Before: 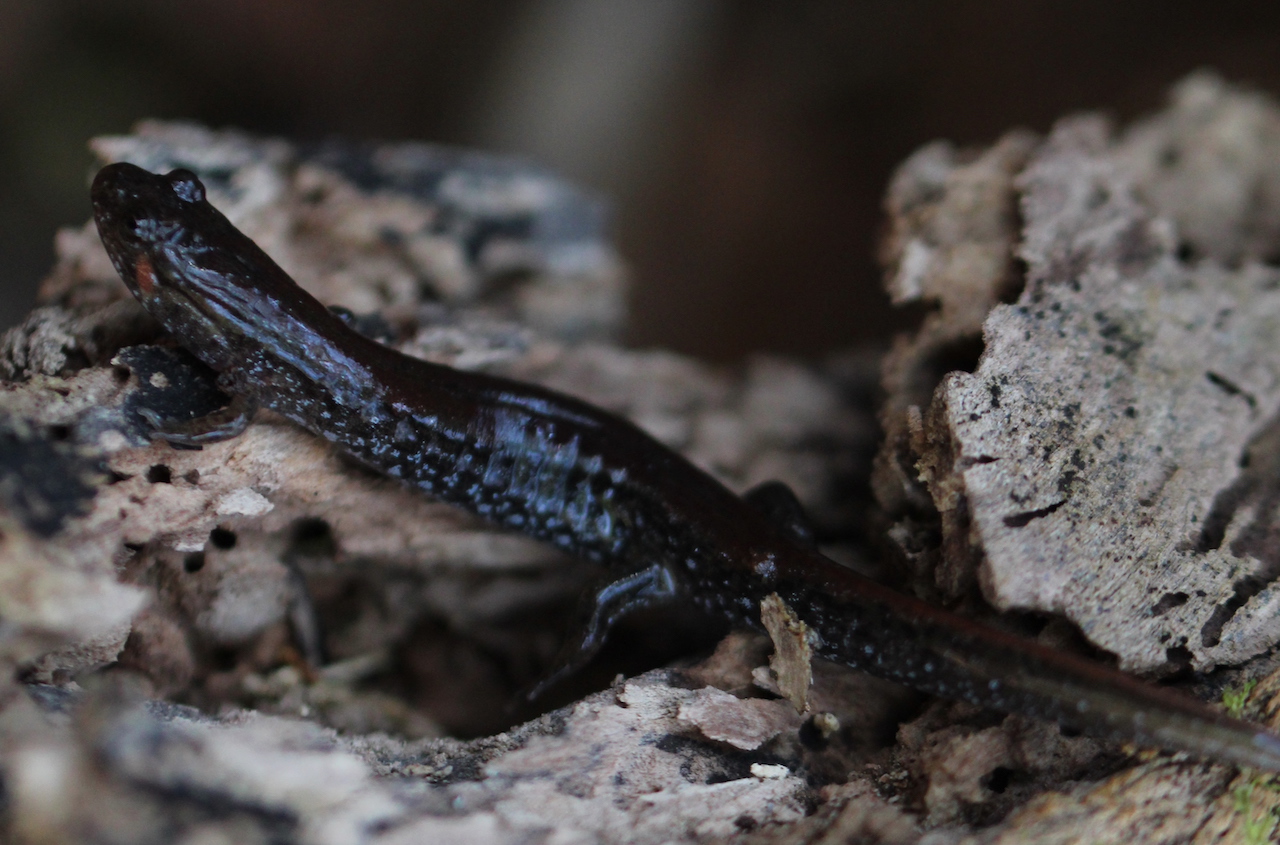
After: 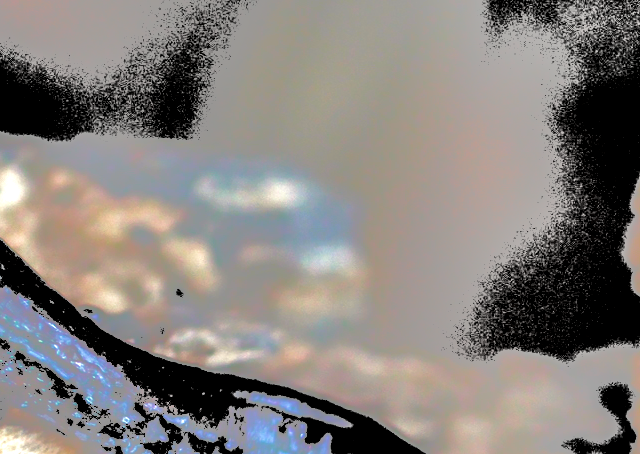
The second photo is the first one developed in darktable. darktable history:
velvia: strength 27.03%
local contrast: highlights 119%, shadows 42%, detail 294%
crop: left 19.464%, right 30.509%, bottom 46.181%
color balance rgb: highlights gain › chroma 8.064%, highlights gain › hue 83.77°, perceptual saturation grading › global saturation 0.772%, global vibrance 50.54%
filmic rgb: black relative exposure -8.22 EV, white relative exposure 2.2 EV, threshold 5.94 EV, target white luminance 99.922%, hardness 7.14, latitude 74.44%, contrast 1.322, highlights saturation mix -1.66%, shadows ↔ highlights balance 30.09%, color science v4 (2020), enable highlight reconstruction true
tone curve: curves: ch0 [(0, 0) (0.003, 0.6) (0.011, 0.6) (0.025, 0.601) (0.044, 0.601) (0.069, 0.601) (0.1, 0.601) (0.136, 0.602) (0.177, 0.605) (0.224, 0.609) (0.277, 0.615) (0.335, 0.625) (0.399, 0.633) (0.468, 0.654) (0.543, 0.676) (0.623, 0.71) (0.709, 0.753) (0.801, 0.802) (0.898, 0.85) (1, 1)], color space Lab, independent channels, preserve colors none
contrast brightness saturation: contrast 0.214, brightness -0.101, saturation 0.214
